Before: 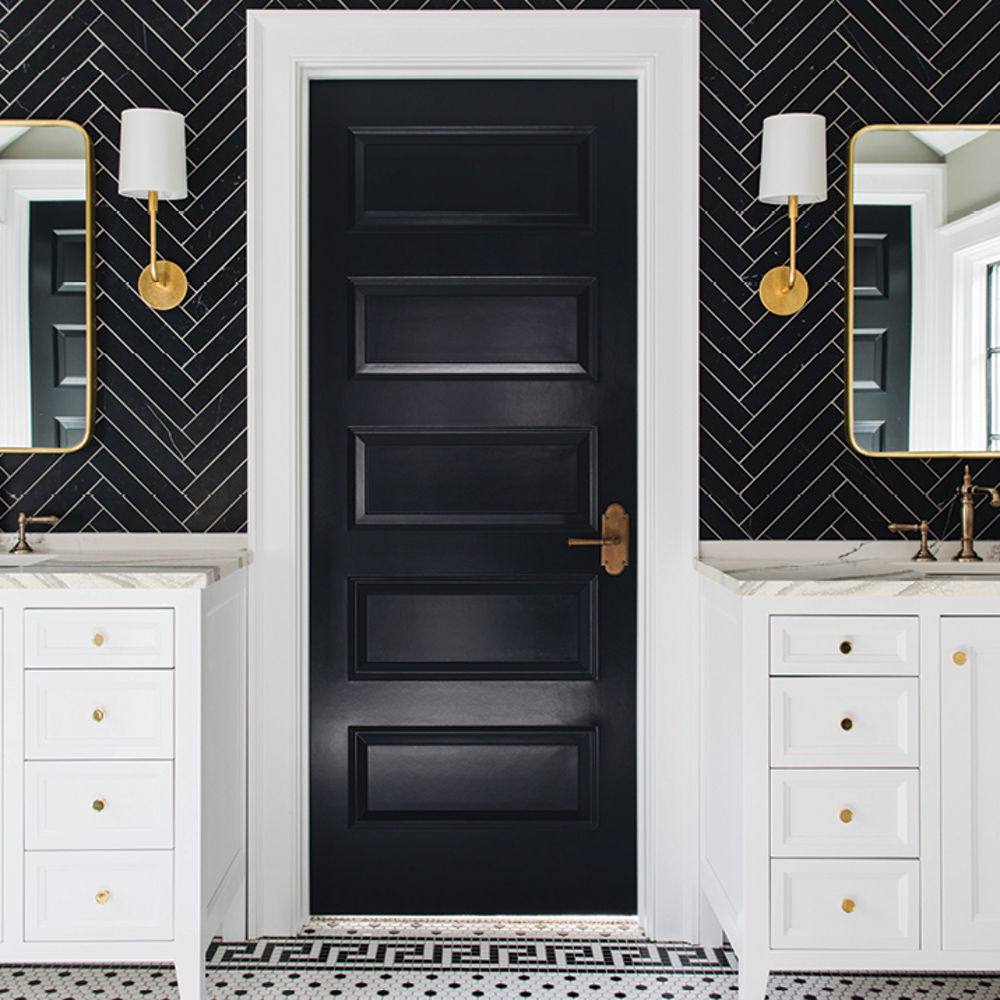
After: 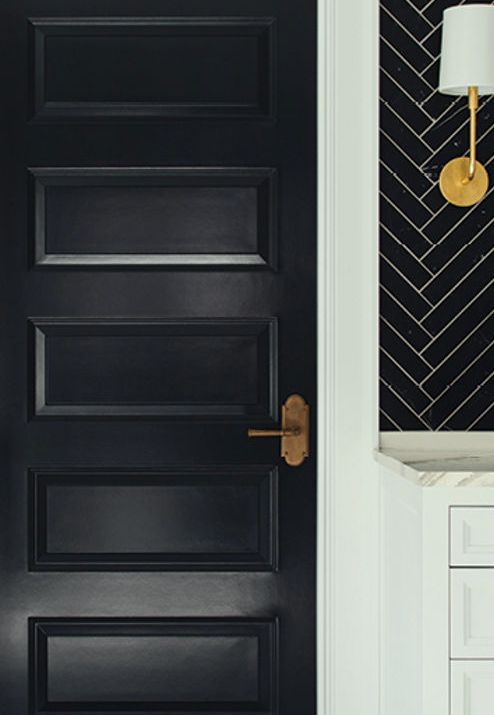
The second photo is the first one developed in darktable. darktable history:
crop: left 32.064%, top 10.992%, right 18.476%, bottom 17.441%
color correction: highlights a* -4.73, highlights b* 5.03, saturation 0.955
